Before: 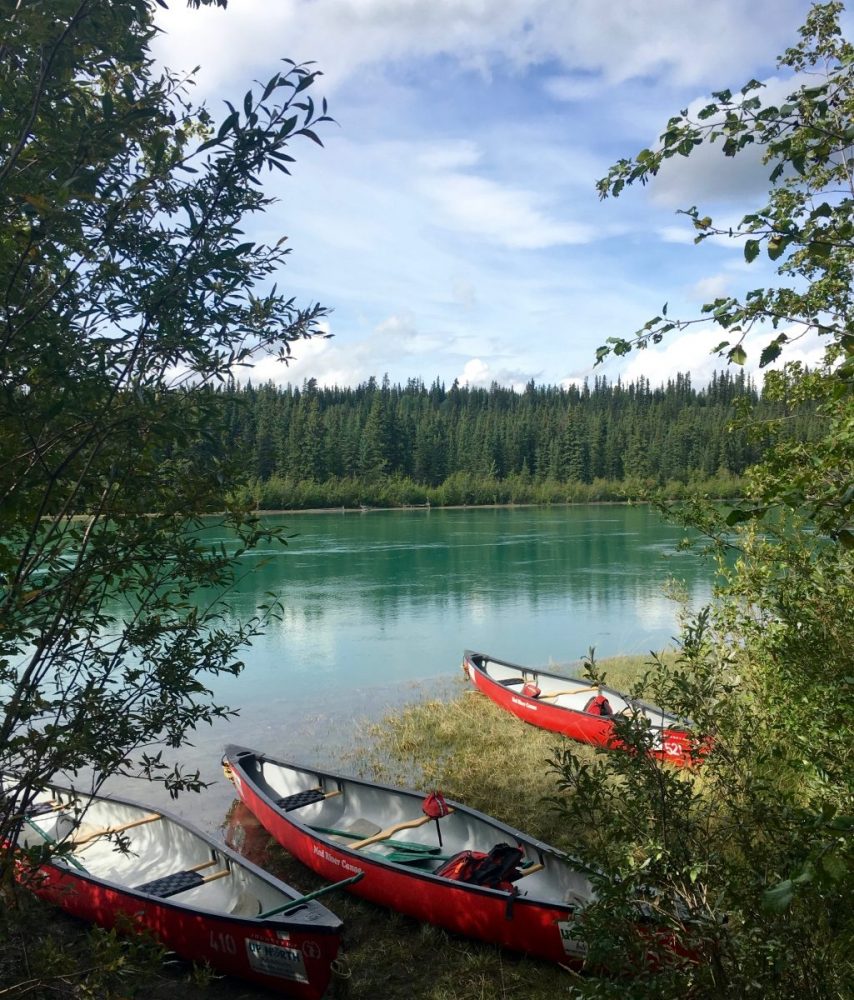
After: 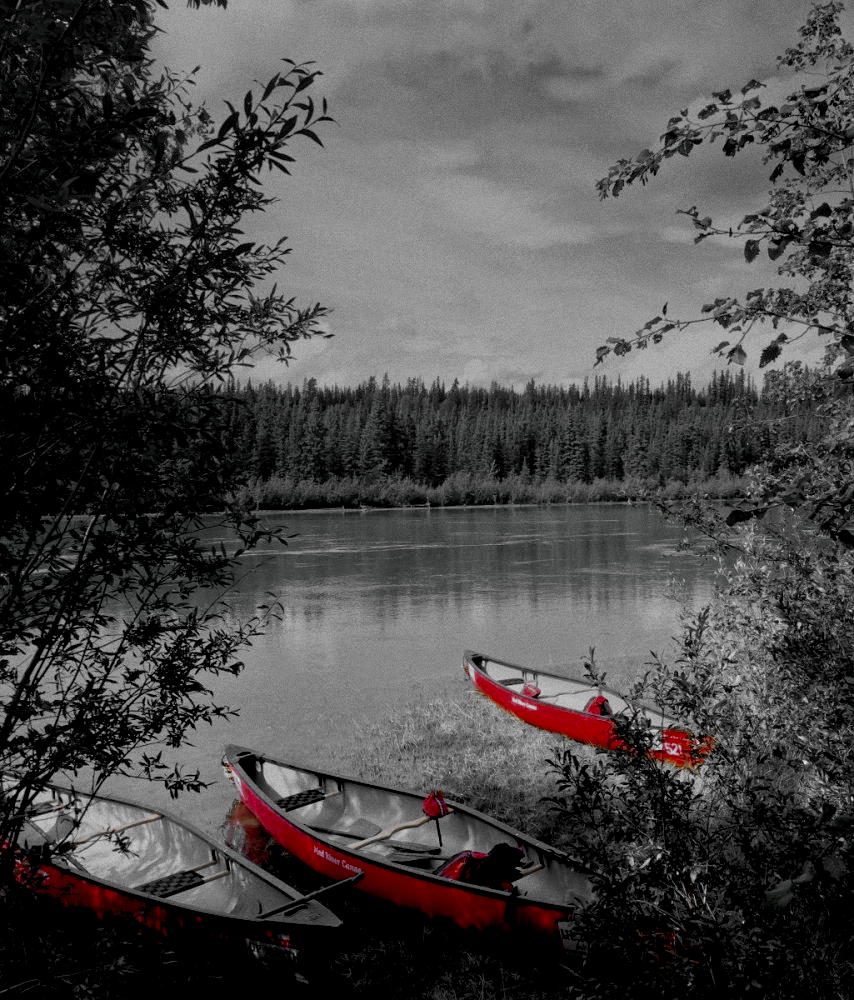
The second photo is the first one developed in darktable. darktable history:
white balance: red 0.948, green 1.02, blue 1.176
color zones: curves: ch0 [(0, 0.497) (0.096, 0.361) (0.221, 0.538) (0.429, 0.5) (0.571, 0.5) (0.714, 0.5) (0.857, 0.5) (1, 0.497)]; ch1 [(0, 0.5) (0.143, 0.5) (0.257, -0.002) (0.429, 0.04) (0.571, -0.001) (0.714, -0.015) (0.857, 0.024) (1, 0.5)]
base curve: curves: ch0 [(0.017, 0) (0.425, 0.441) (0.844, 0.933) (1, 1)], preserve colors none
shadows and highlights: shadows -40.15, highlights 62.88, soften with gaussian
graduated density: on, module defaults
grain: on, module defaults
exposure: black level correction 0.005, exposure 0.001 EV, compensate highlight preservation false
tone equalizer: -8 EV -0.002 EV, -7 EV 0.005 EV, -6 EV -0.008 EV, -5 EV 0.007 EV, -4 EV -0.042 EV, -3 EV -0.233 EV, -2 EV -0.662 EV, -1 EV -0.983 EV, +0 EV -0.969 EV, smoothing diameter 2%, edges refinement/feathering 20, mask exposure compensation -1.57 EV, filter diffusion 5
